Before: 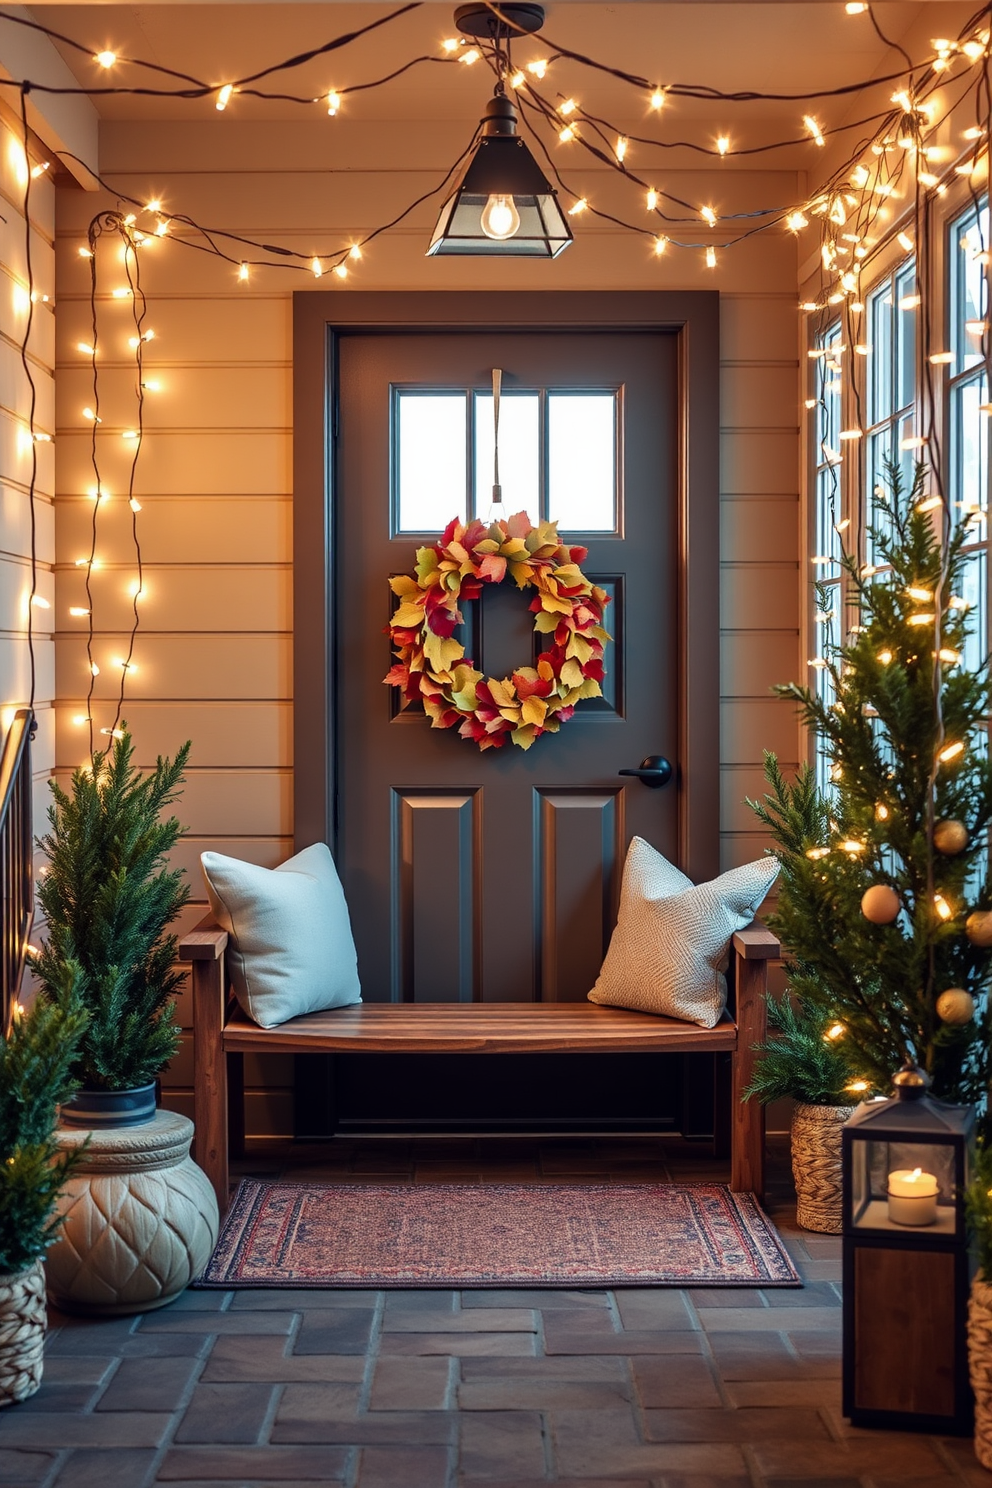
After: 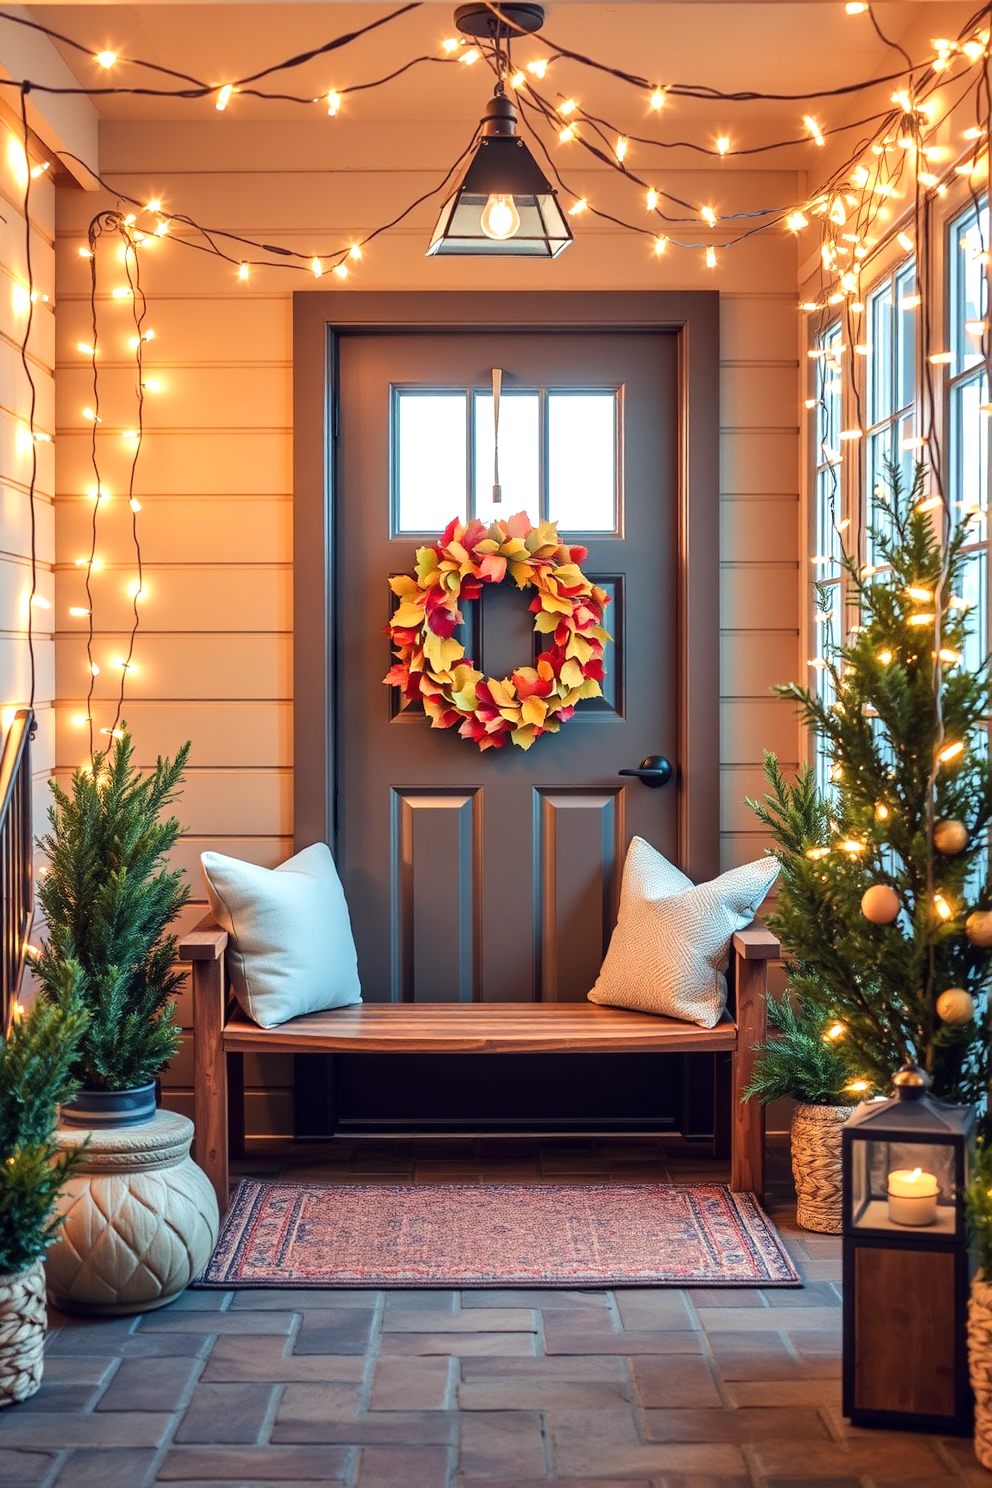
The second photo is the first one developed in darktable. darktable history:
tone equalizer: -8 EV 0.961 EV, -7 EV 0.972 EV, -6 EV 0.993 EV, -5 EV 0.973 EV, -4 EV 1.01 EV, -3 EV 0.756 EV, -2 EV 0.519 EV, -1 EV 0.275 EV, edges refinement/feathering 500, mask exposure compensation -1.57 EV, preserve details no
color calibration: illuminant same as pipeline (D50), adaptation XYZ, x 0.346, y 0.359, temperature 5002.78 K
